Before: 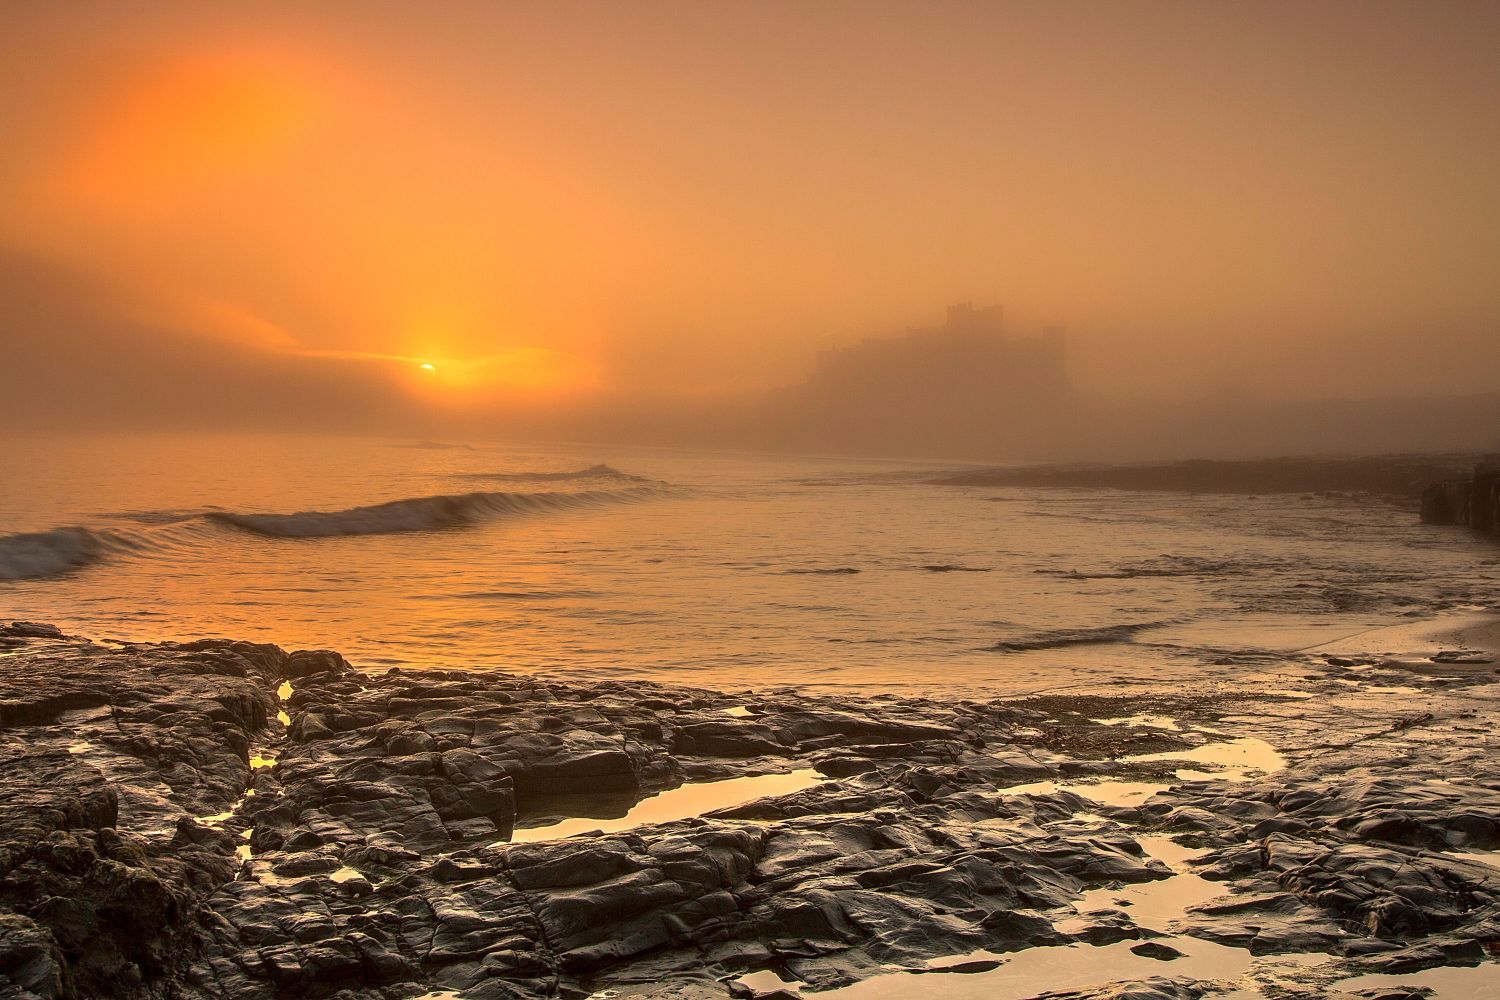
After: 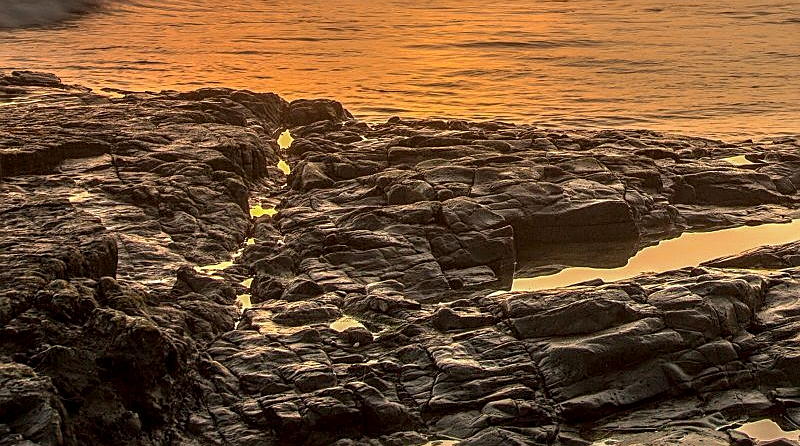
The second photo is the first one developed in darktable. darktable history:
crop and rotate: top 55.122%, right 46.634%, bottom 0.217%
local contrast: highlights 25%, detail 130%
sharpen: on, module defaults
